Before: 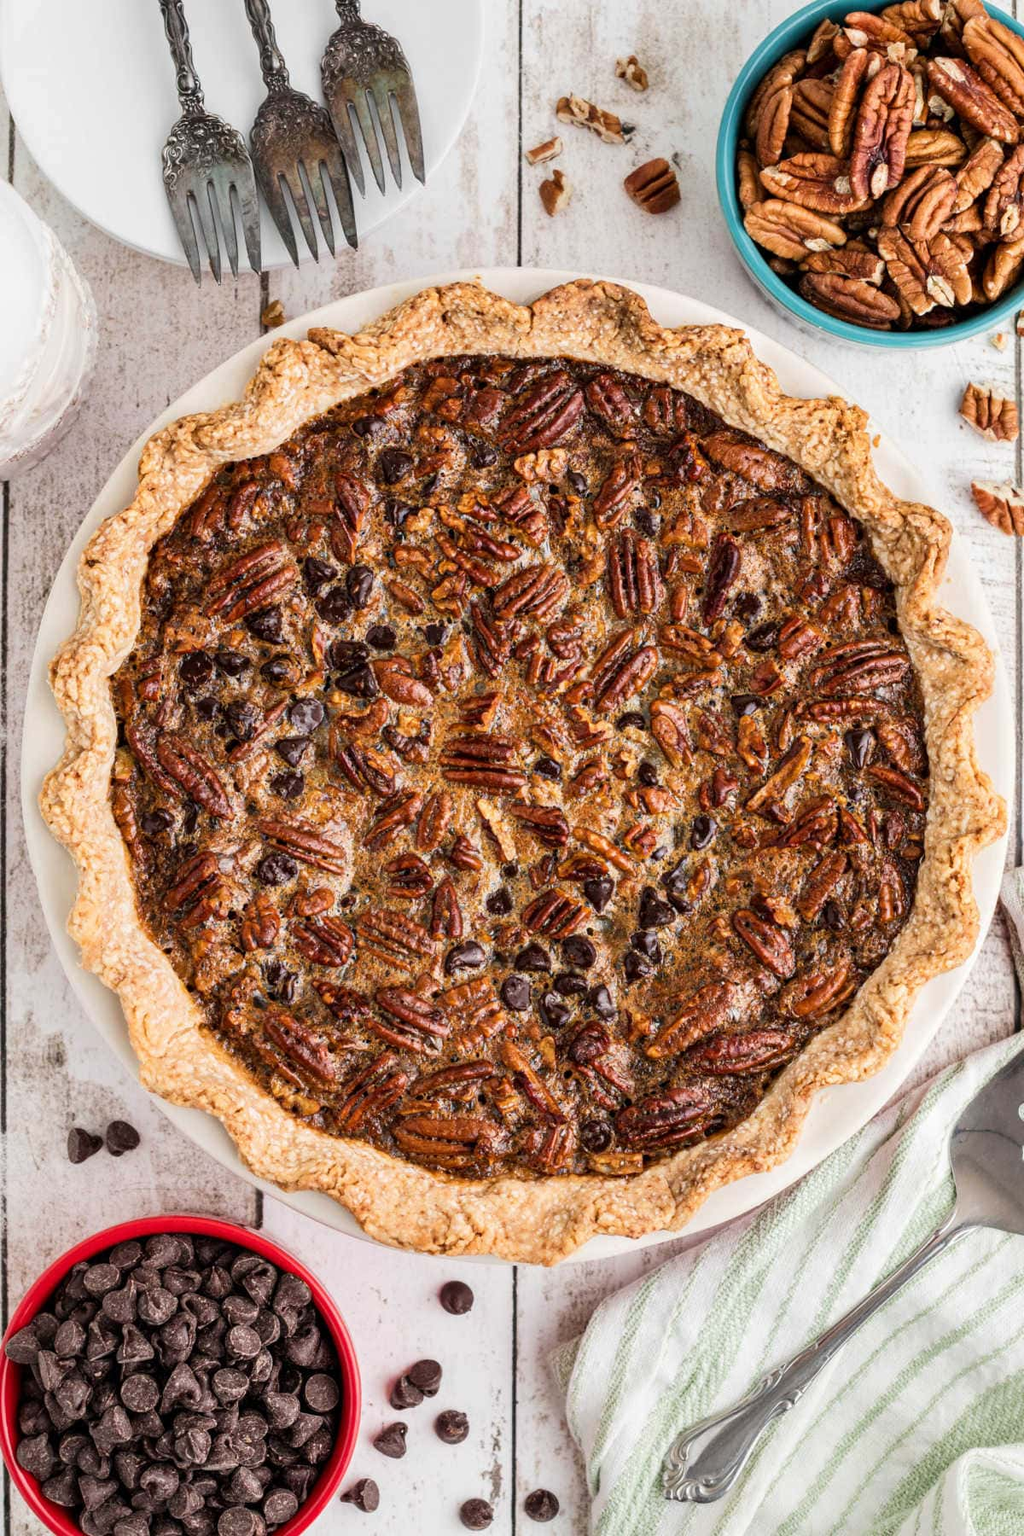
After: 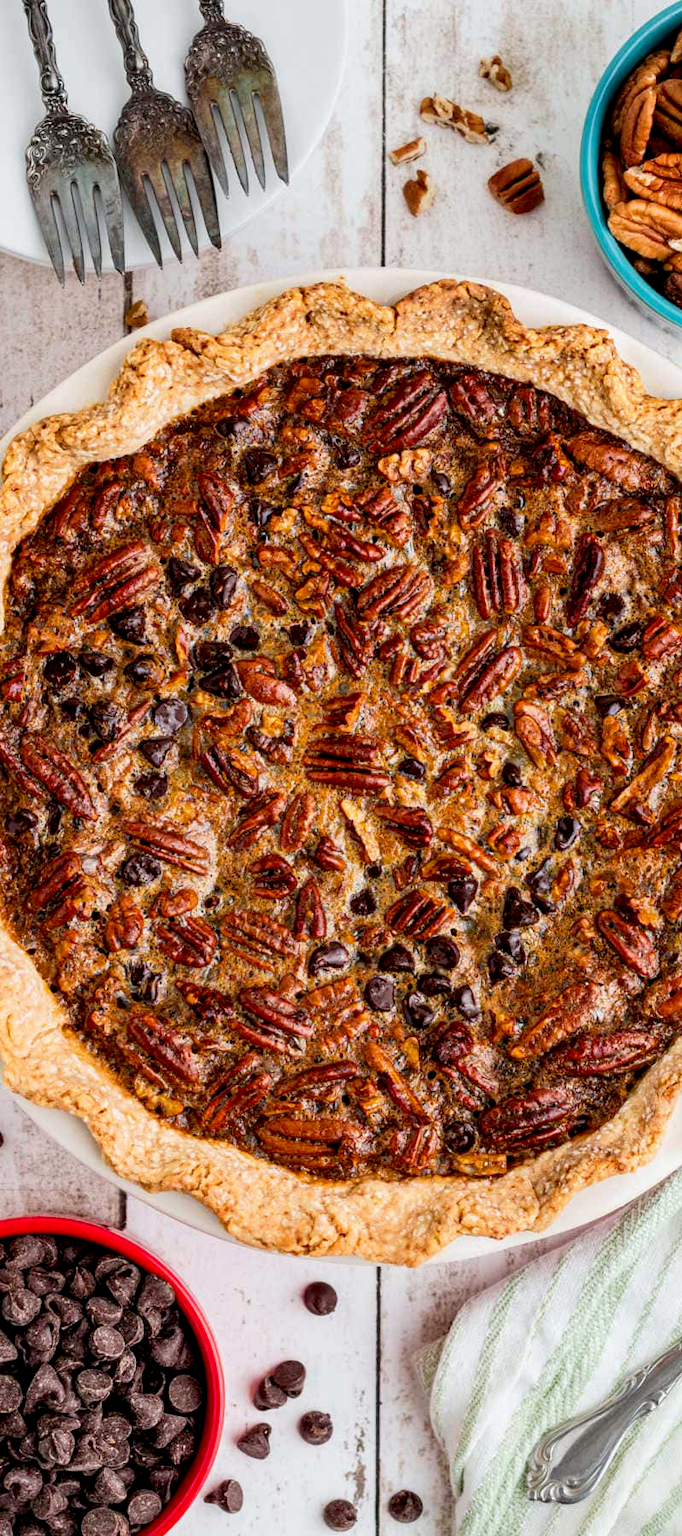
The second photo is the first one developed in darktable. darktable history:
color contrast: green-magenta contrast 1.2, blue-yellow contrast 1.2
crop and rotate: left 13.342%, right 19.991%
white balance: red 0.986, blue 1.01
exposure: black level correction 0.009, exposure 0.014 EV, compensate highlight preservation false
